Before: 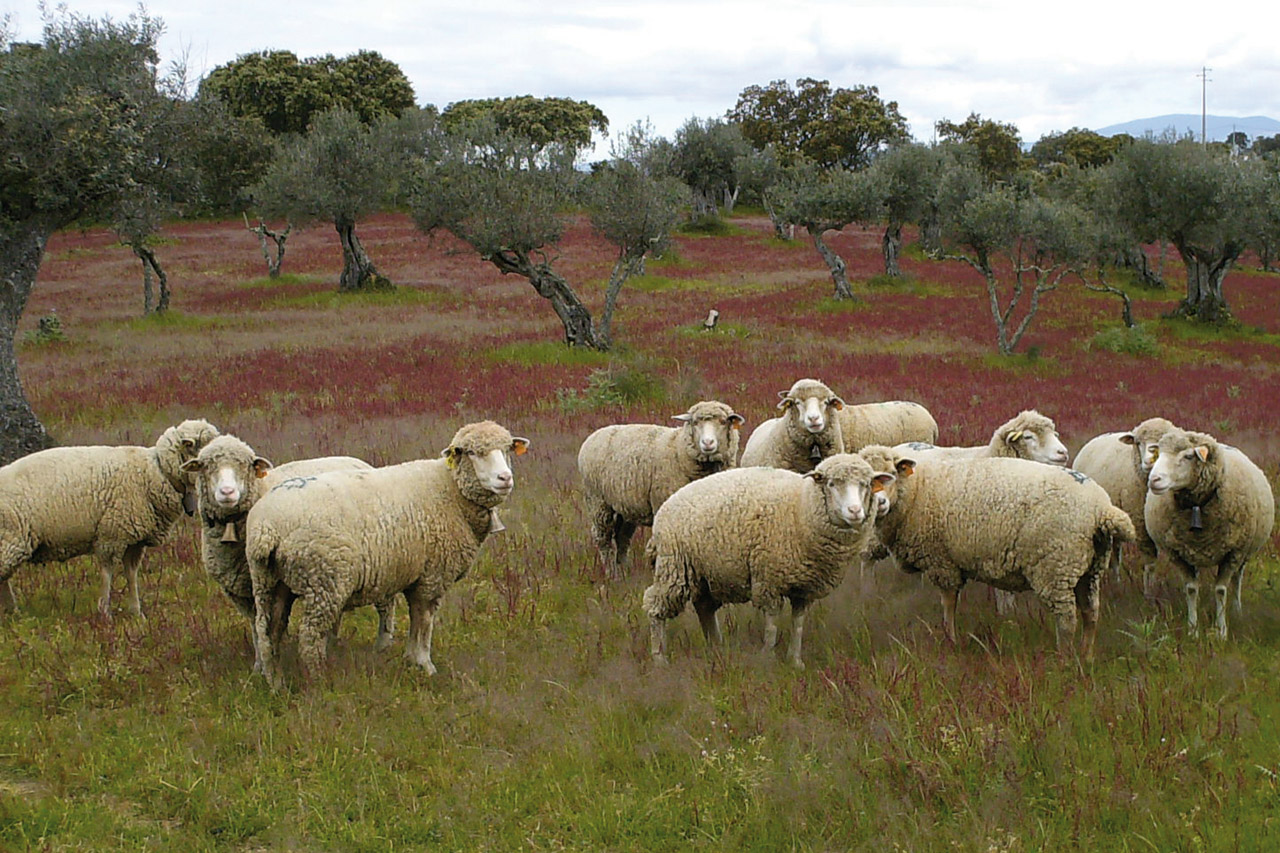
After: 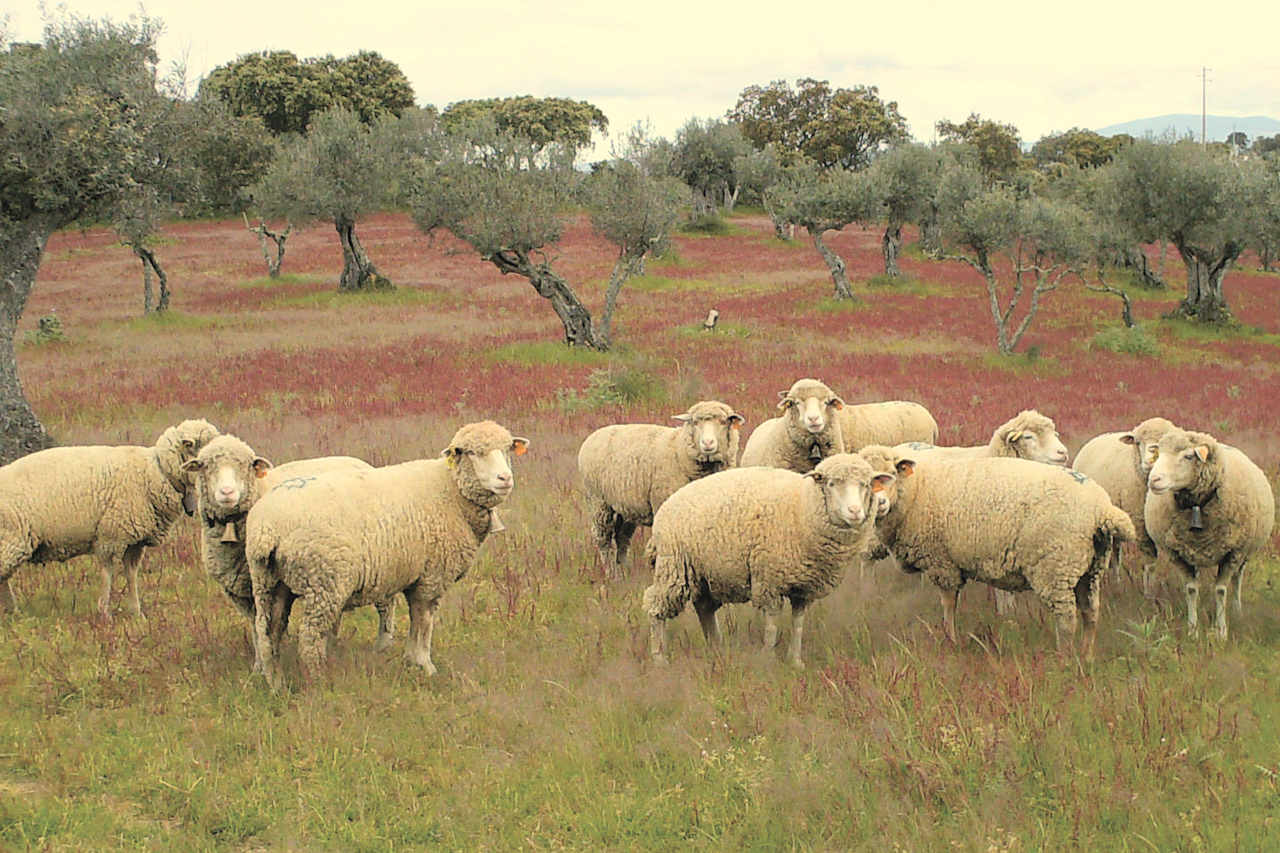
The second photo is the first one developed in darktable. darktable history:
white balance: red 1.08, blue 0.791
color calibration: illuminant as shot in camera, x 0.358, y 0.373, temperature 4628.91 K
global tonemap: drago (0.7, 100)
